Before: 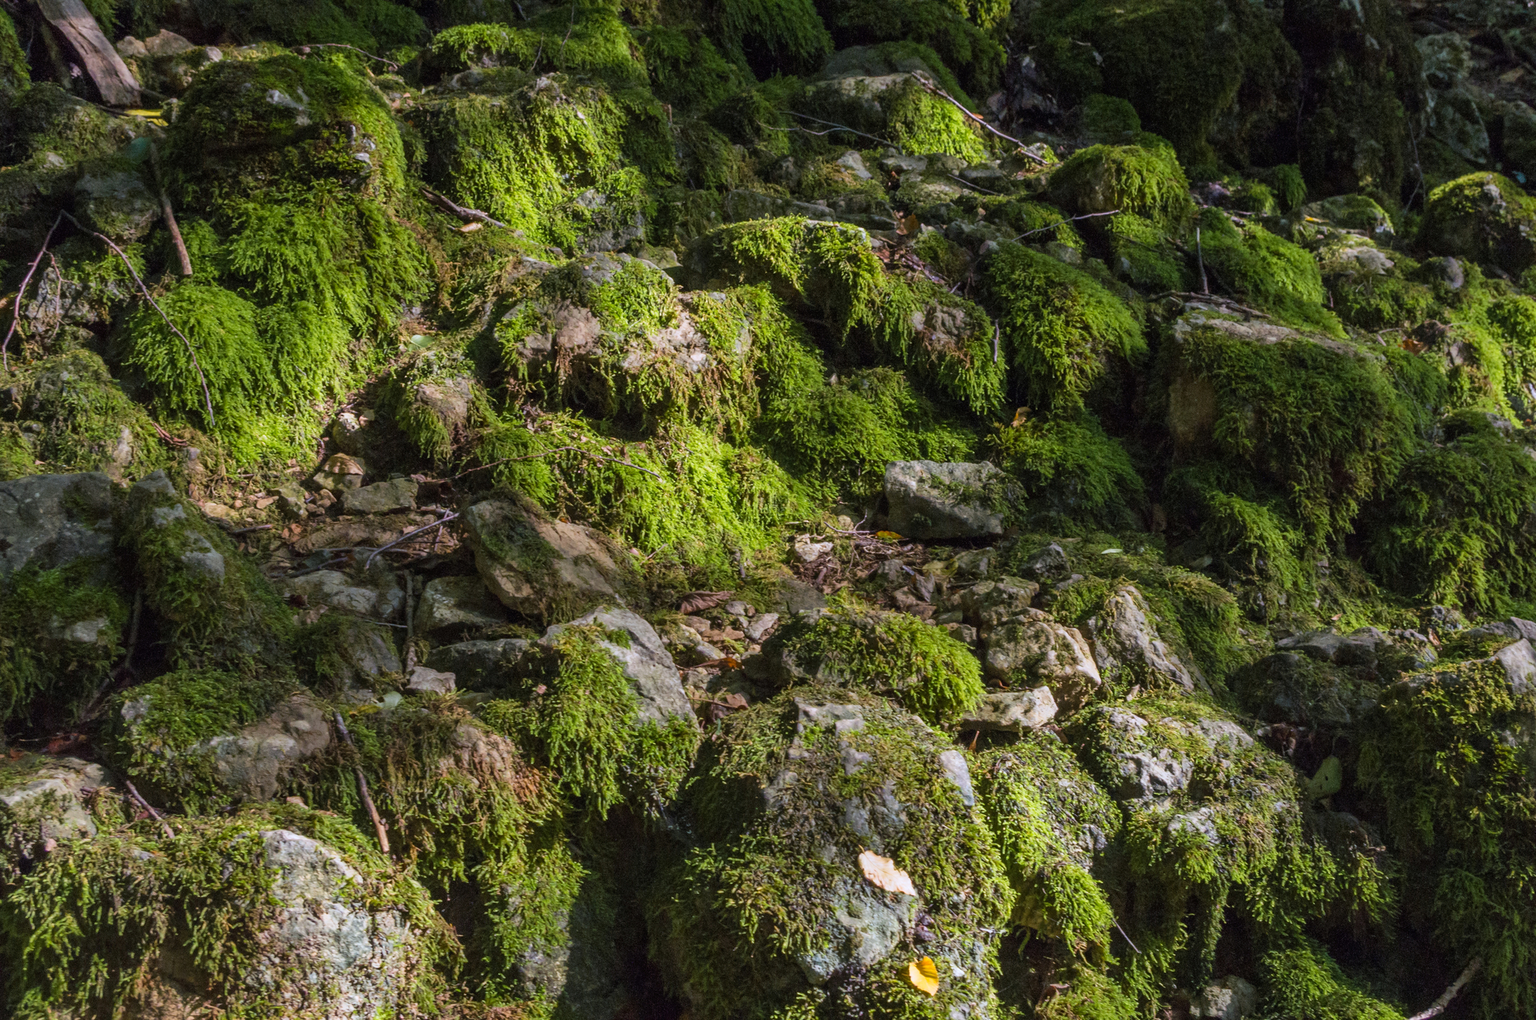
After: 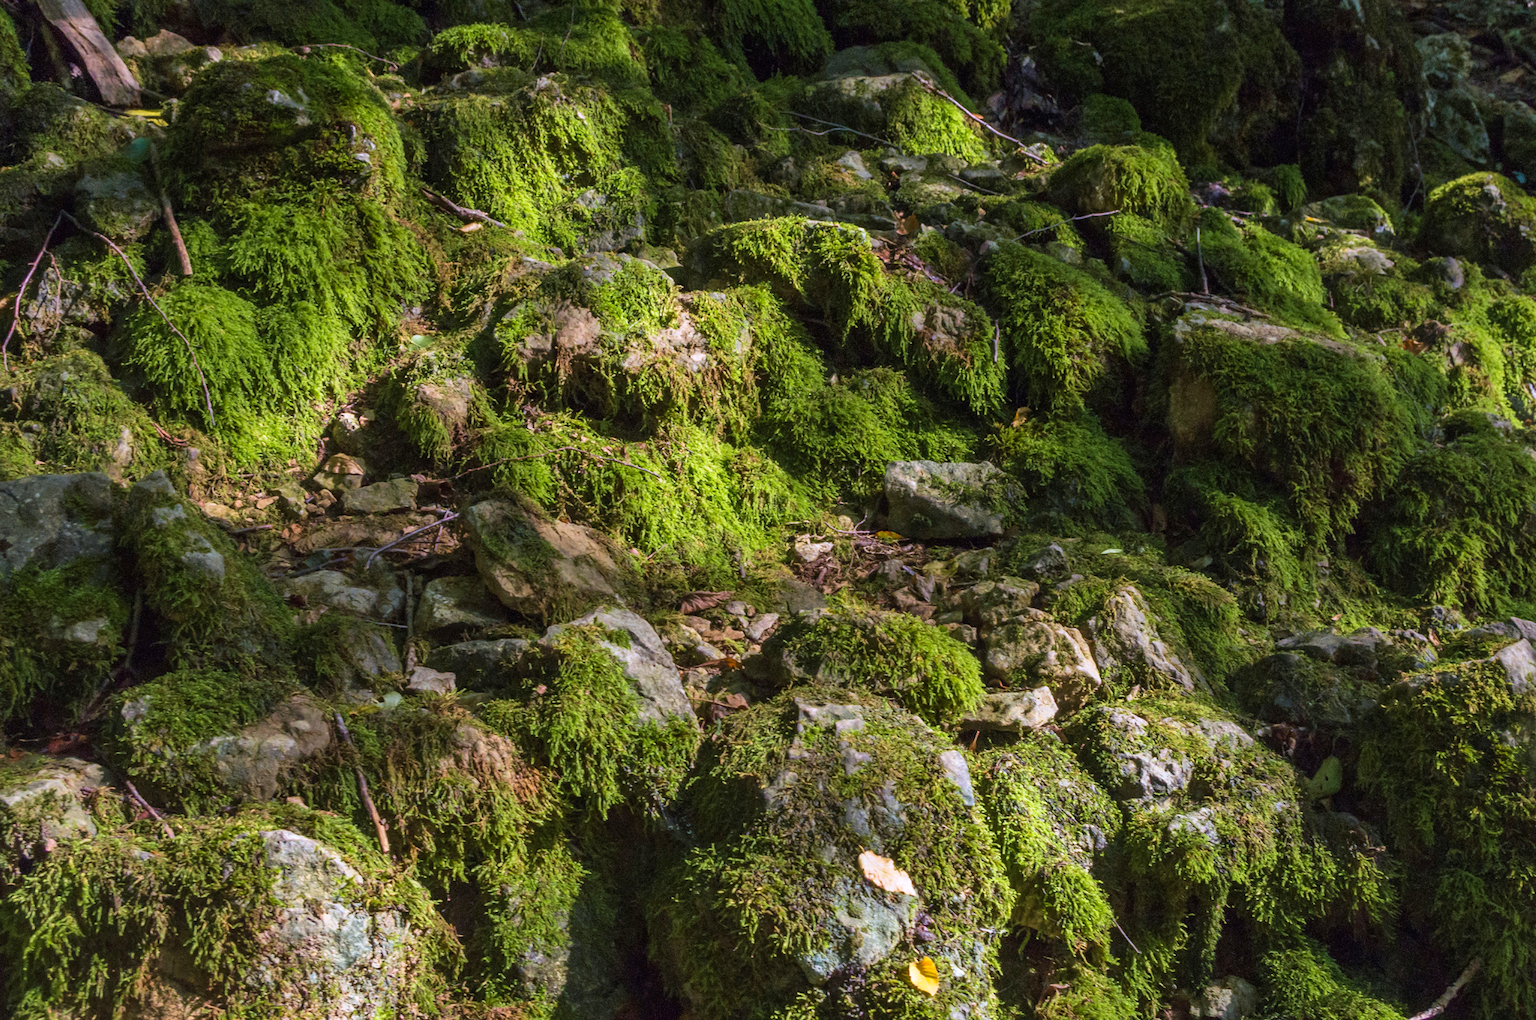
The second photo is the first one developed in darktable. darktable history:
exposure: exposure 0.151 EV, compensate exposure bias true, compensate highlight preservation false
velvia: strength 30.3%
